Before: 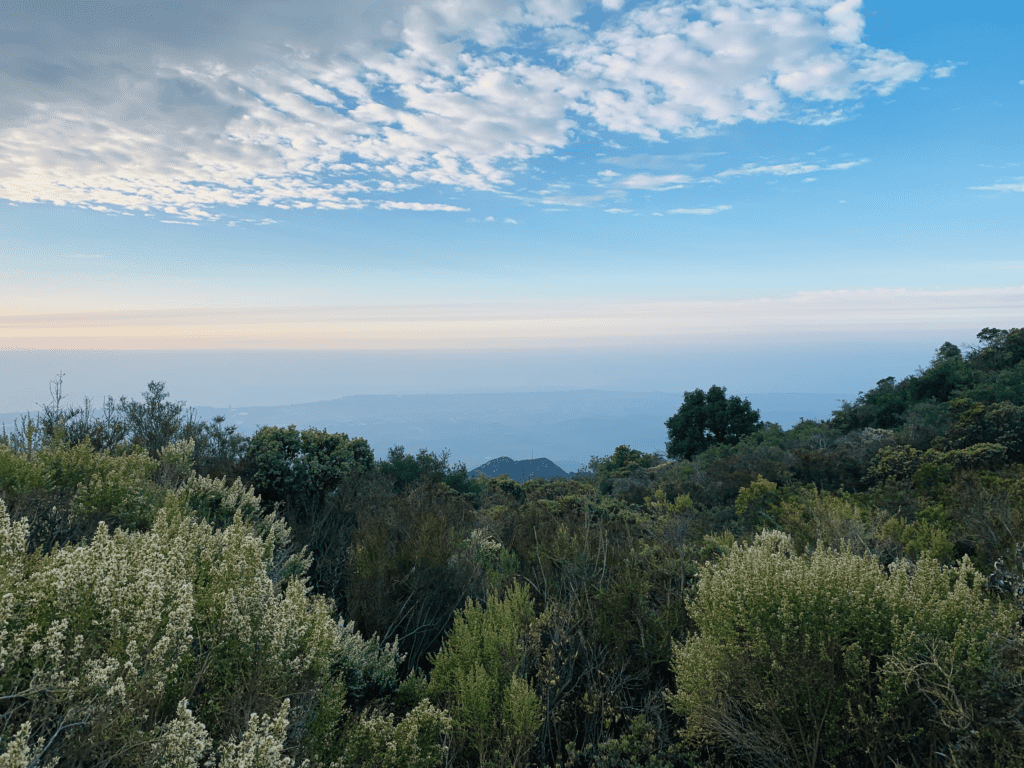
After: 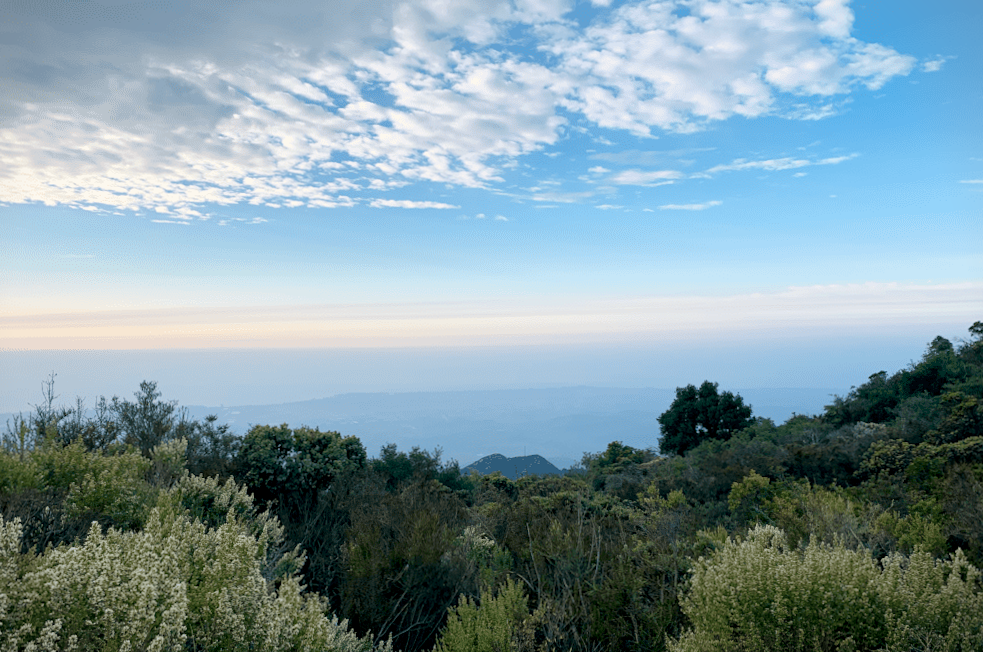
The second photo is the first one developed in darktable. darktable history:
vignetting: fall-off start 97.27%, fall-off radius 79.07%, width/height ratio 1.109
exposure: black level correction 0.007, exposure 0.159 EV, compensate exposure bias true, compensate highlight preservation false
crop and rotate: angle 0.417°, left 0.34%, right 2.638%, bottom 14.268%
